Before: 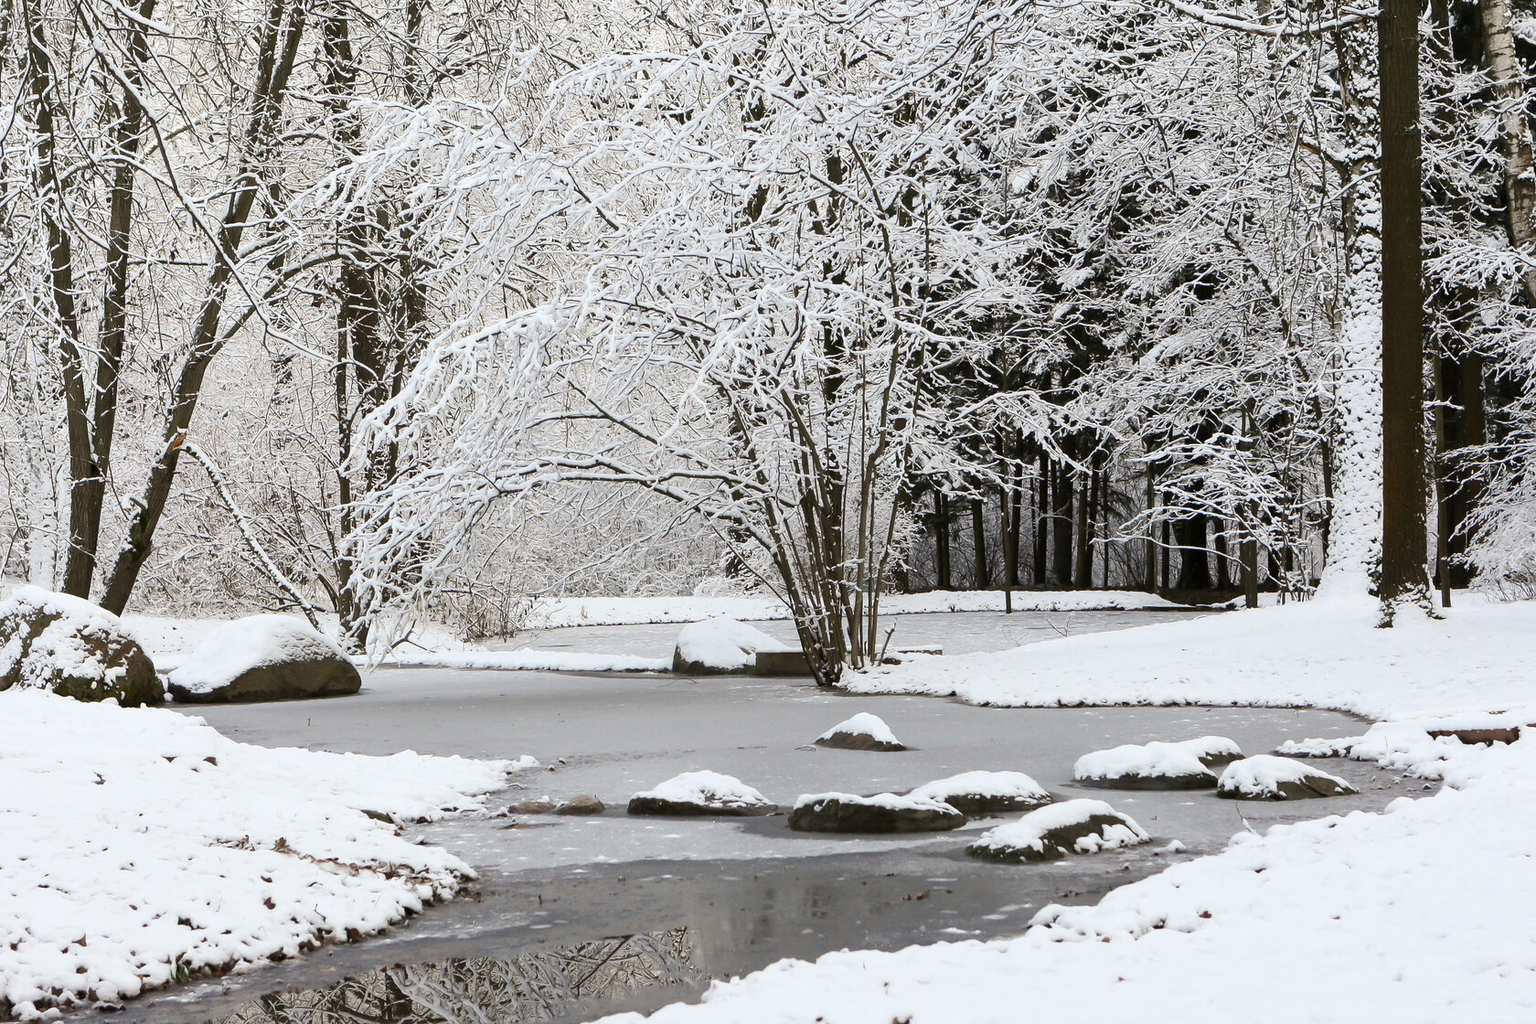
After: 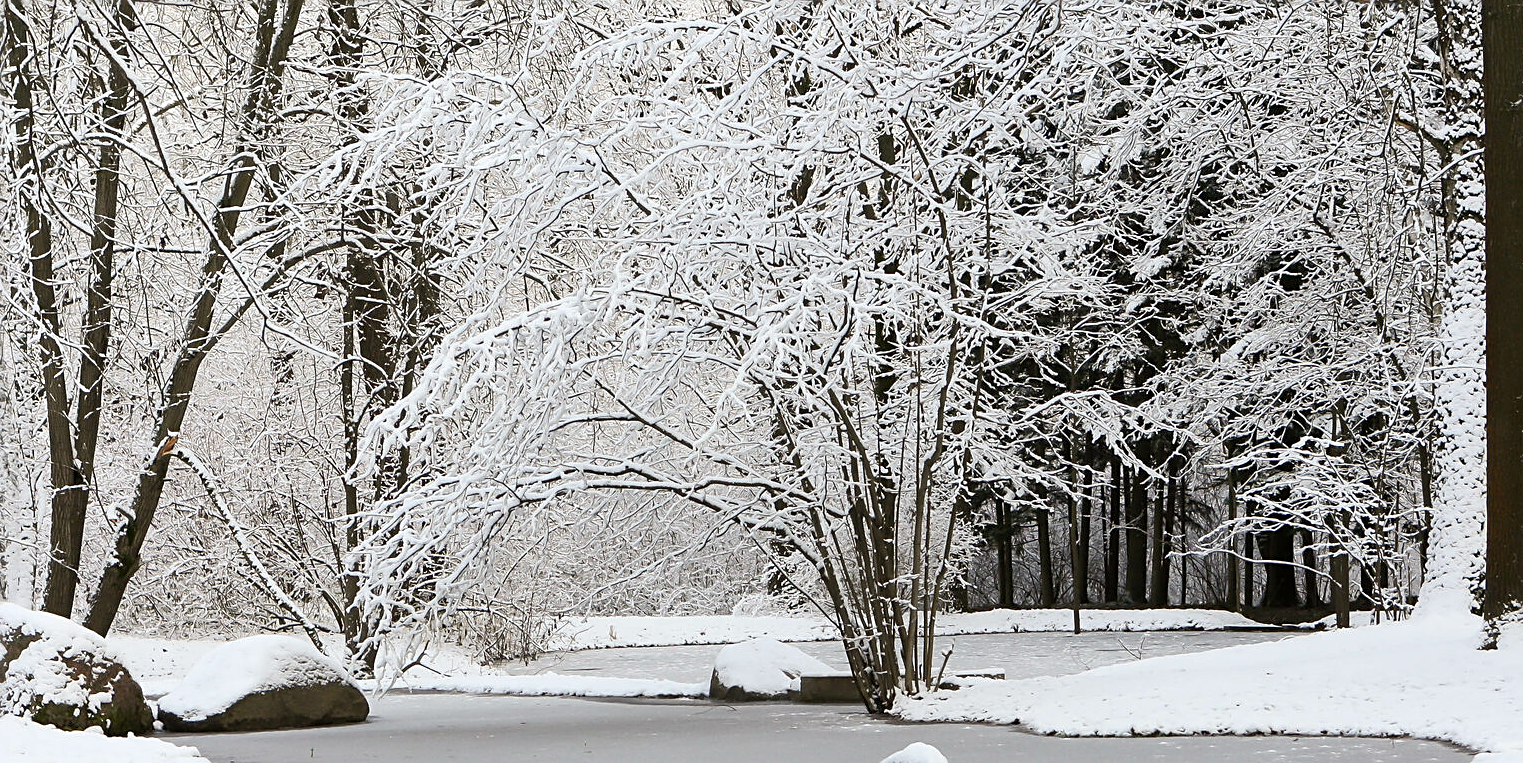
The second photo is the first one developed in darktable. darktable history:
sharpen: on, module defaults
crop: left 1.551%, top 3.384%, right 7.745%, bottom 28.445%
